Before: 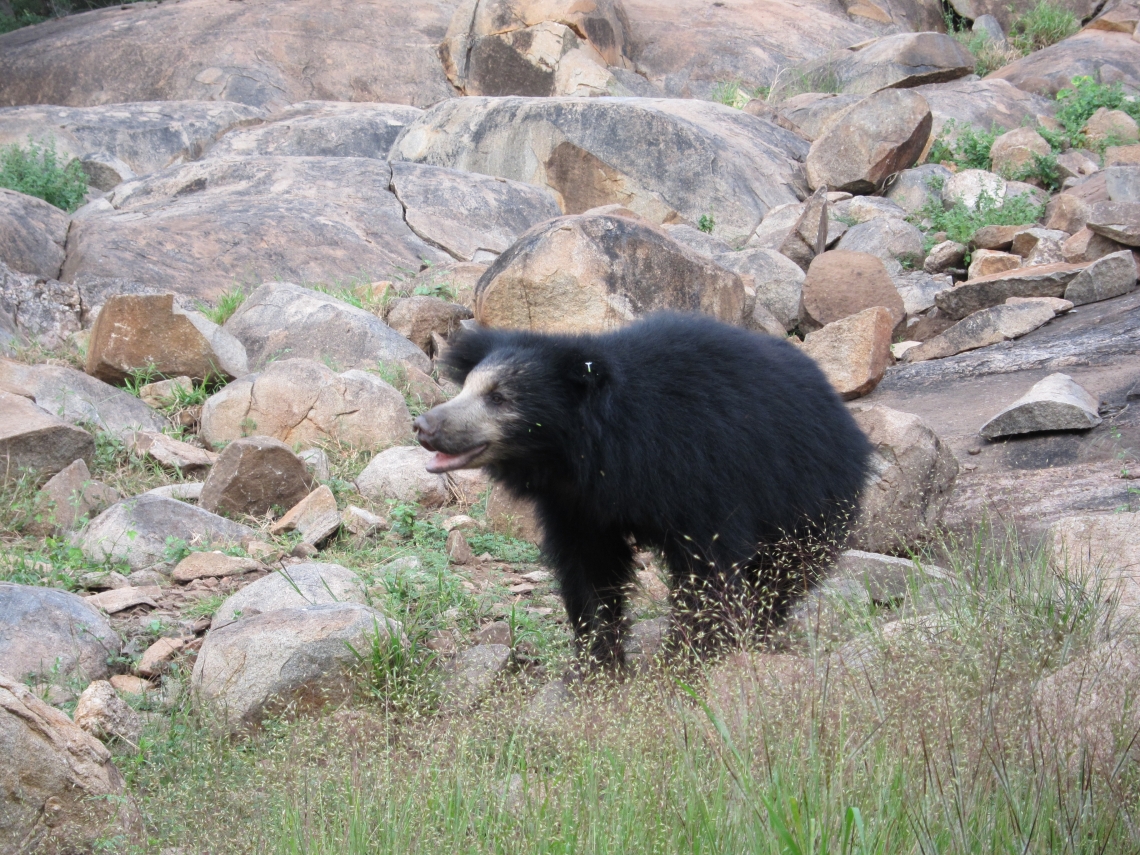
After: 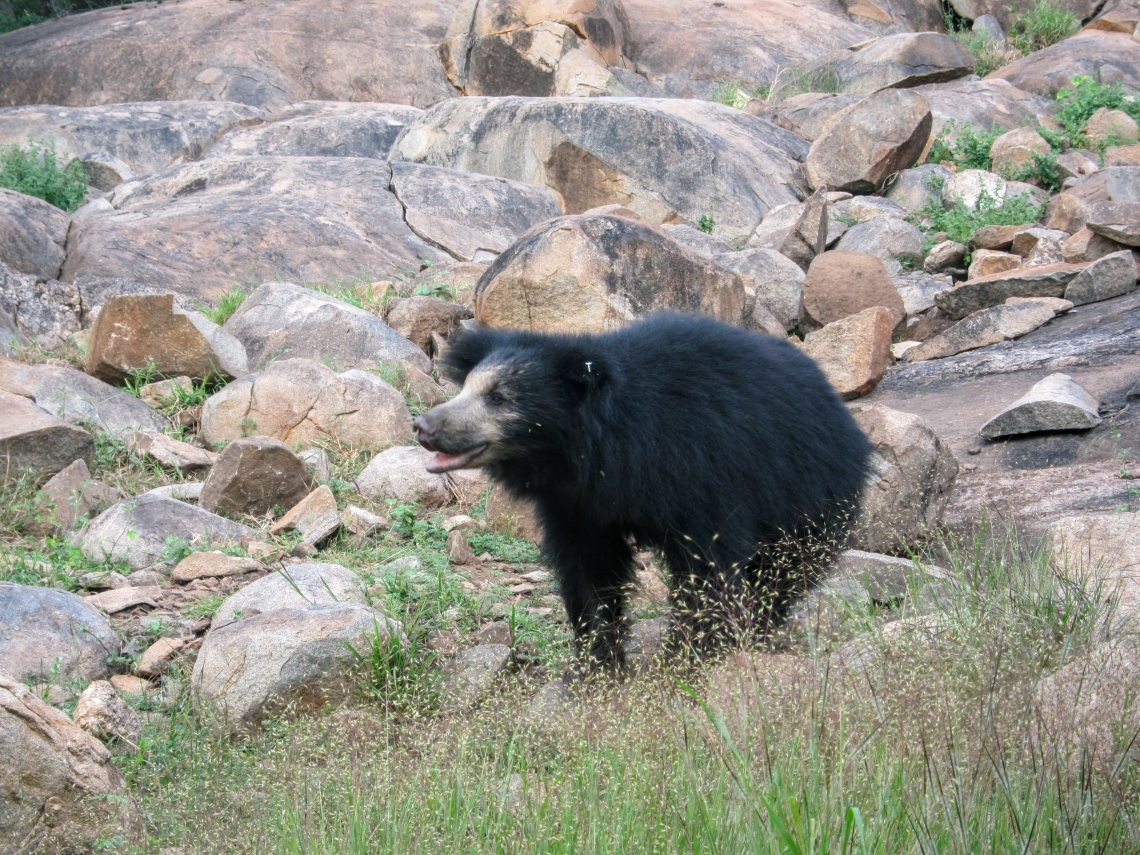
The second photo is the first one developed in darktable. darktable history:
color balance rgb: shadows lift › chroma 2.702%, shadows lift › hue 190.17°, perceptual saturation grading › global saturation 0.947%, global vibrance 20%
local contrast: on, module defaults
